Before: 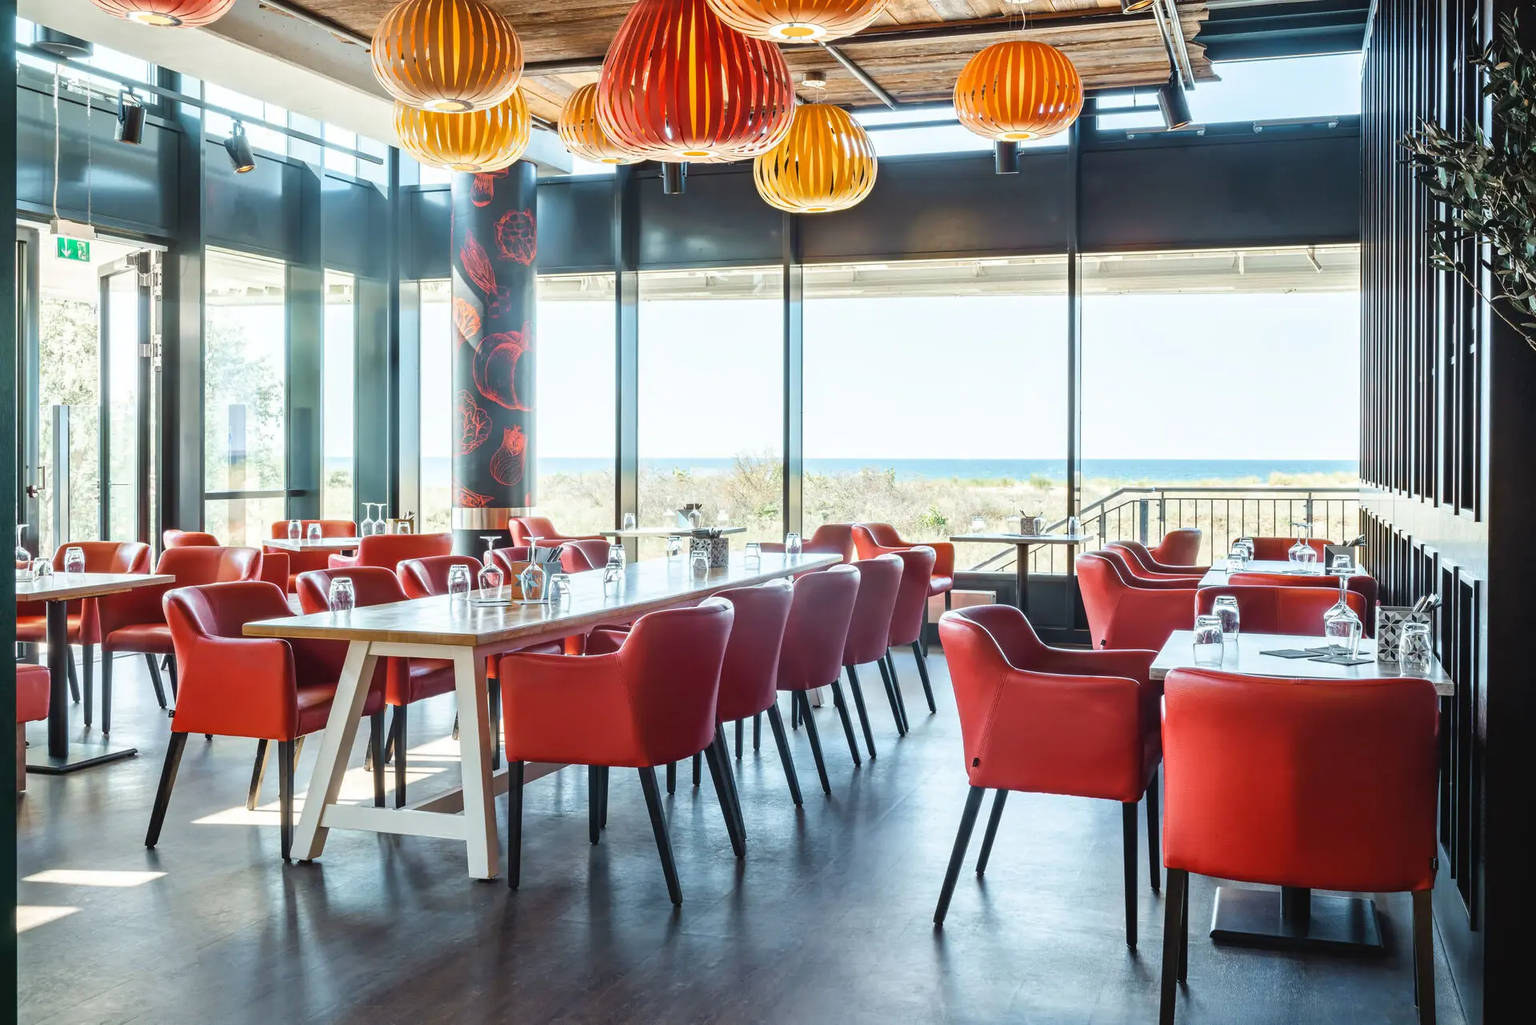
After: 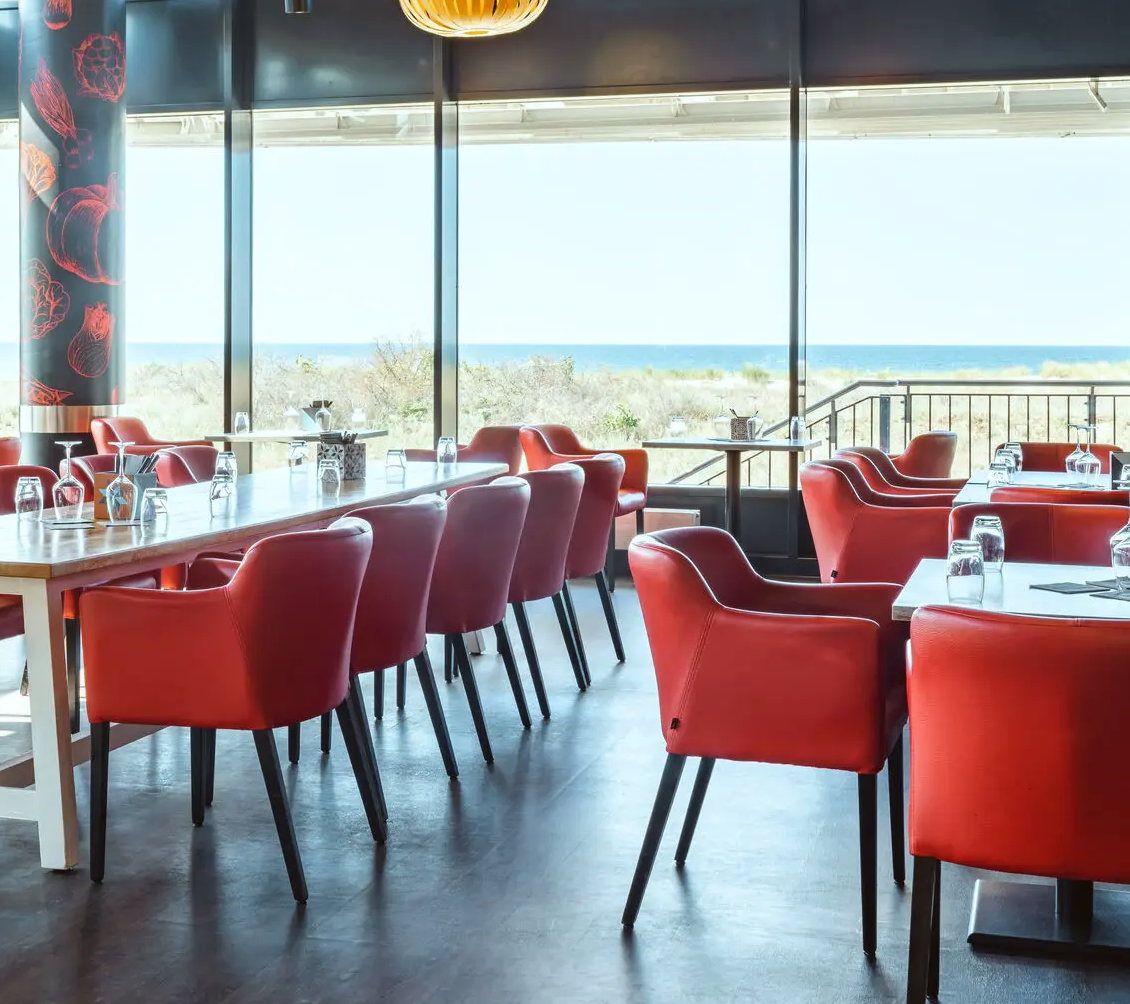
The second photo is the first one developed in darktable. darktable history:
crop and rotate: left 28.416%, top 17.964%, right 12.707%, bottom 3.595%
color correction: highlights a* -2.99, highlights b* -2.01, shadows a* 2.55, shadows b* 2.99
